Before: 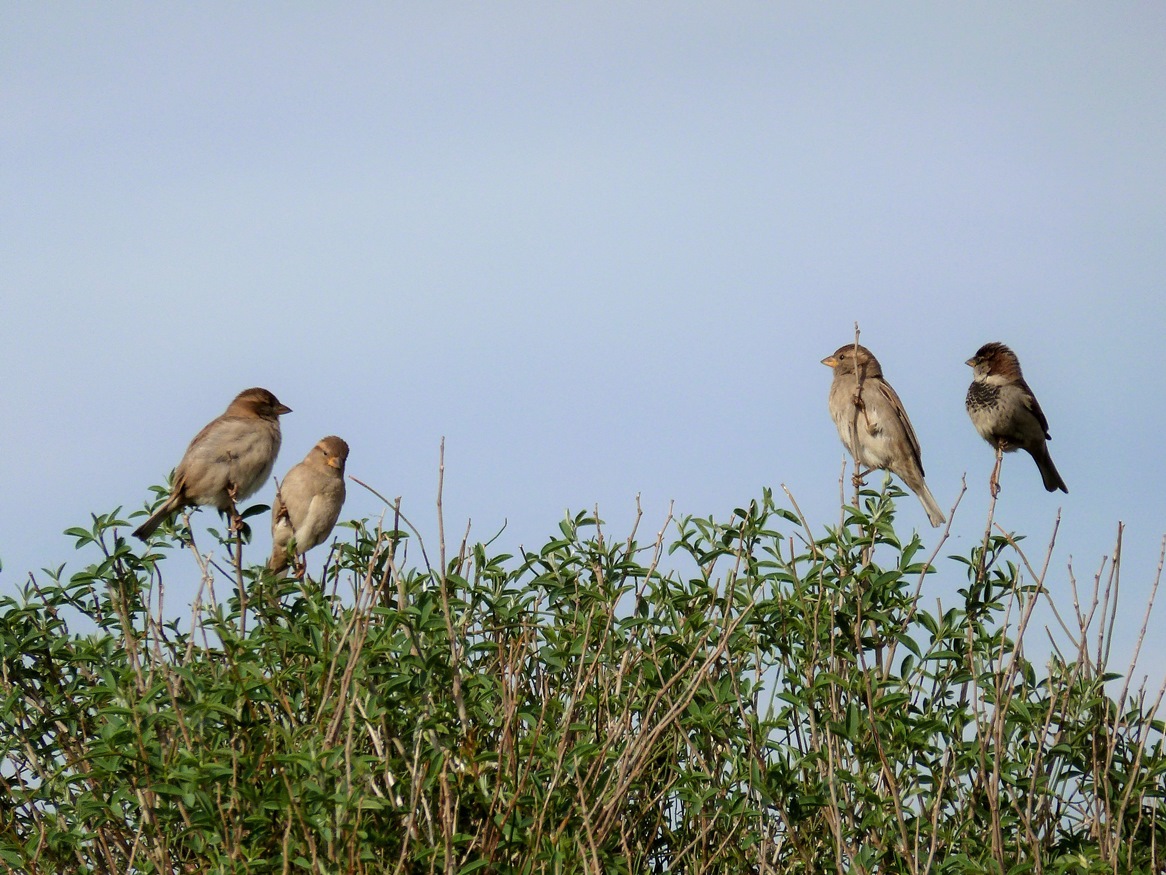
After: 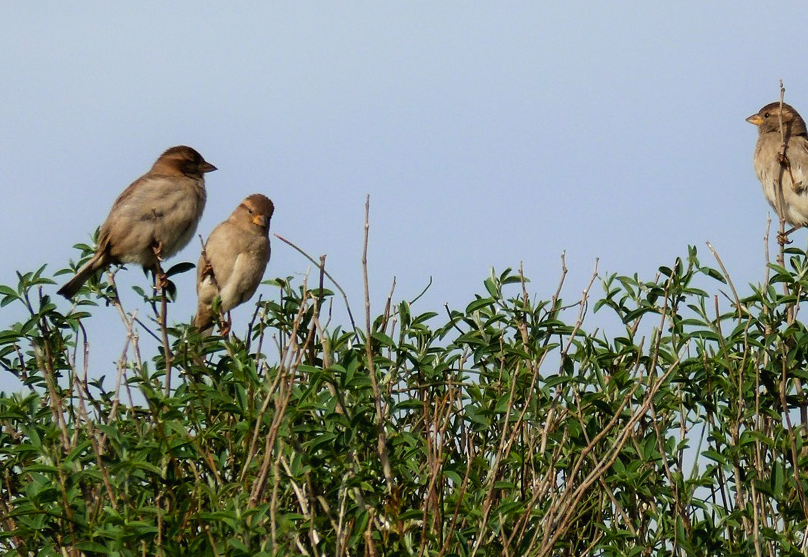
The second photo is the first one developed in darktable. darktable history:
crop: left 6.488%, top 27.668%, right 24.183%, bottom 8.656%
tone curve: curves: ch0 [(0, 0) (0.003, 0.019) (0.011, 0.019) (0.025, 0.022) (0.044, 0.026) (0.069, 0.032) (0.1, 0.052) (0.136, 0.081) (0.177, 0.123) (0.224, 0.17) (0.277, 0.219) (0.335, 0.276) (0.399, 0.344) (0.468, 0.421) (0.543, 0.508) (0.623, 0.604) (0.709, 0.705) (0.801, 0.797) (0.898, 0.894) (1, 1)], preserve colors none
